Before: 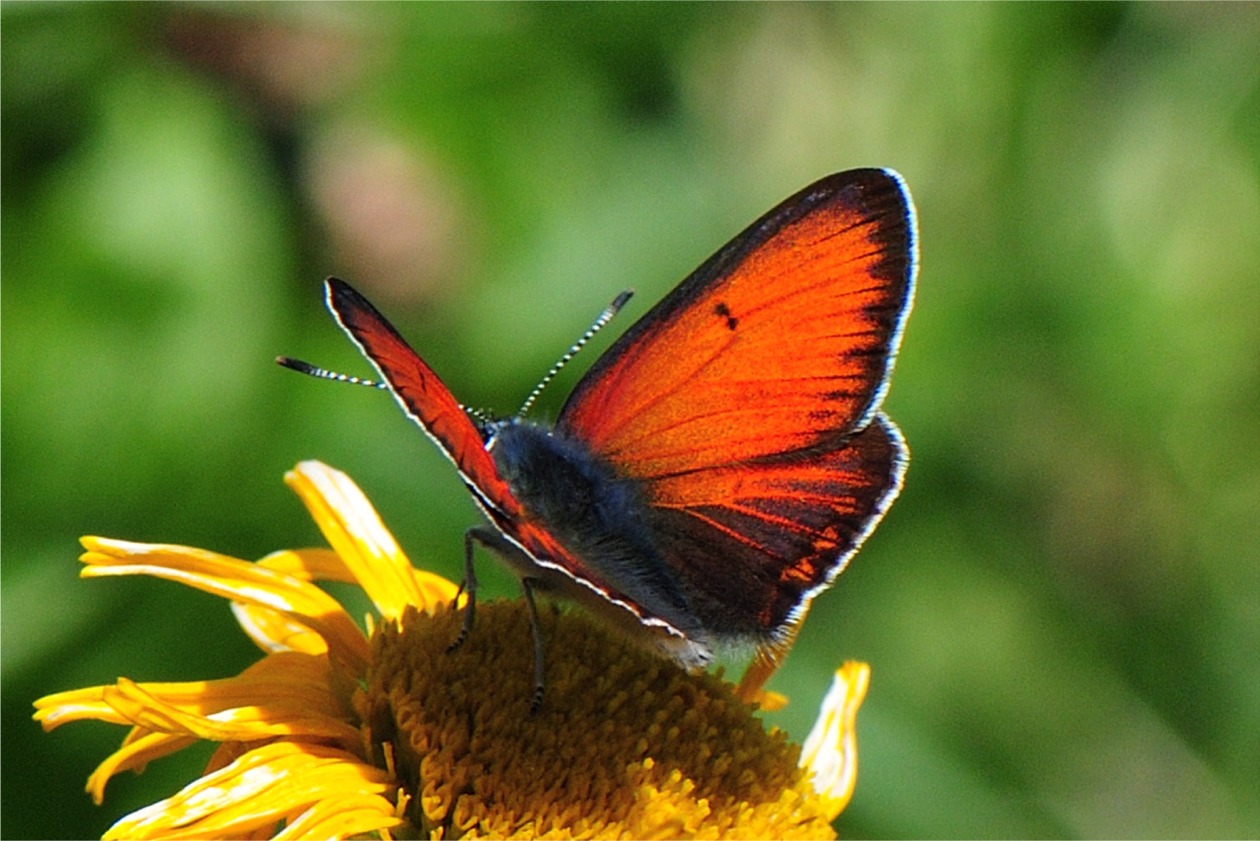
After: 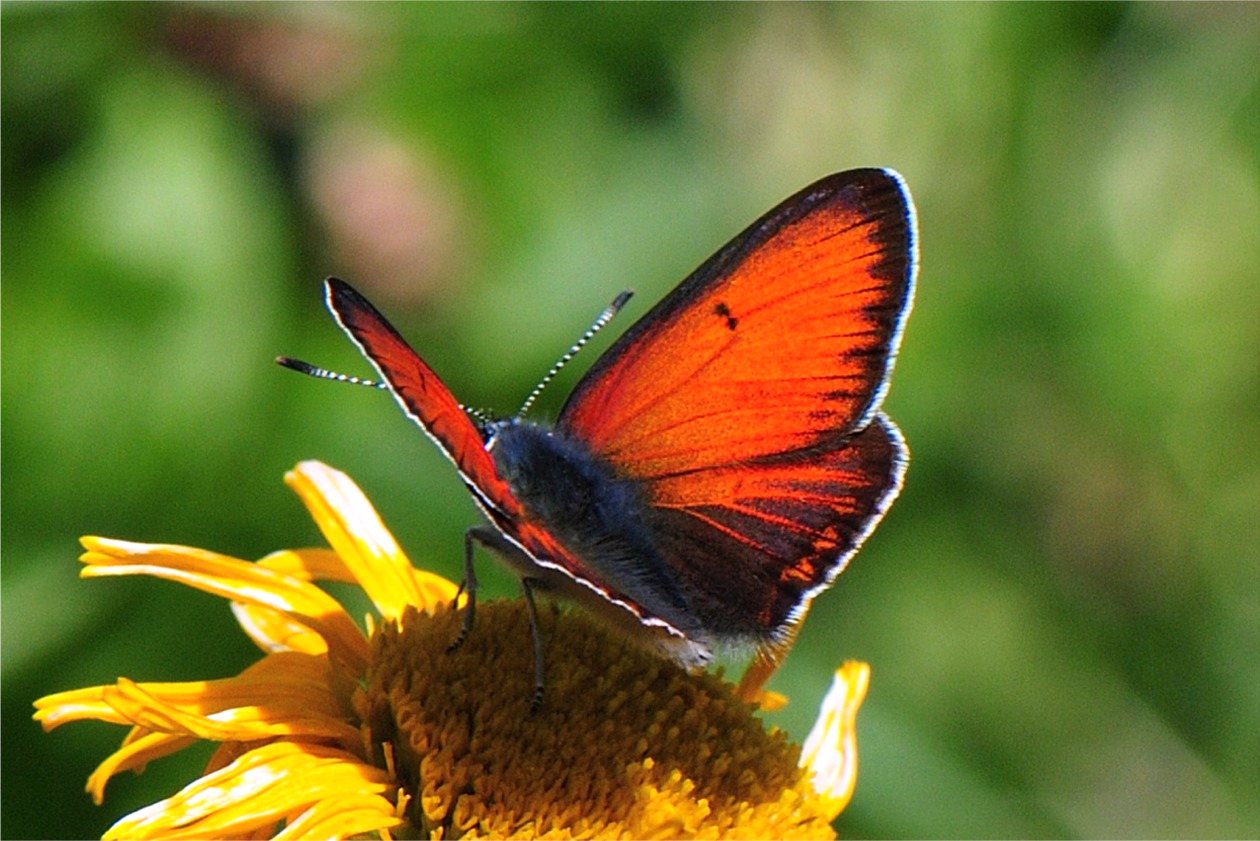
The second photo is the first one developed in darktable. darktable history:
color balance: contrast fulcrum 17.78%
white balance: red 1.05, blue 1.072
tone equalizer: on, module defaults
